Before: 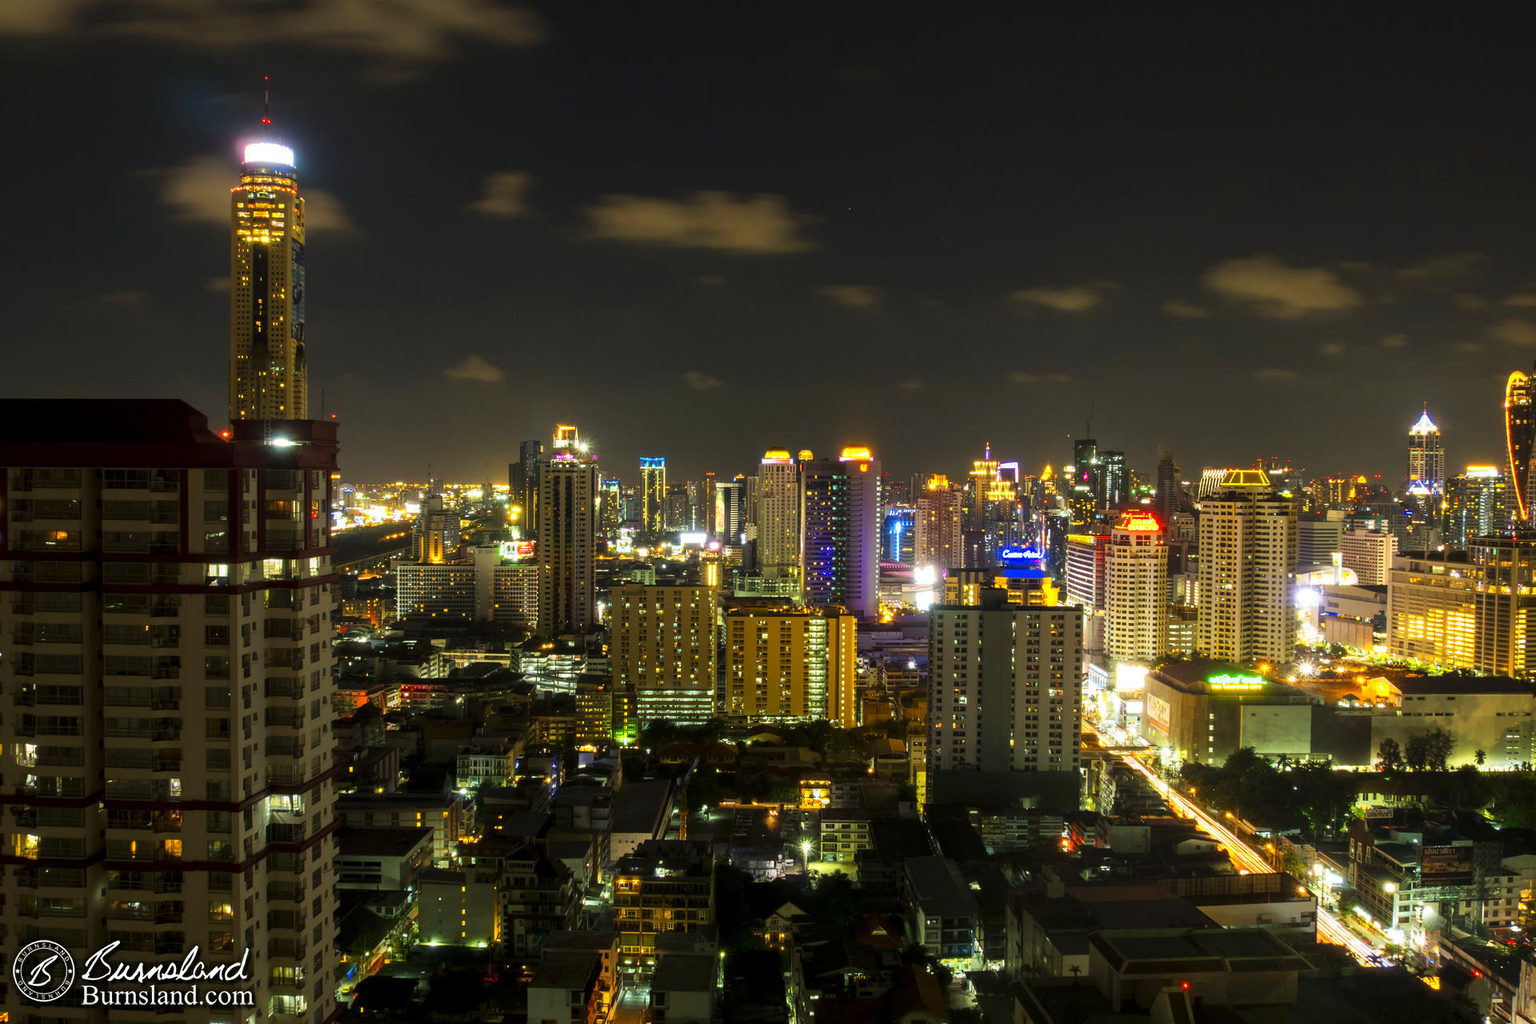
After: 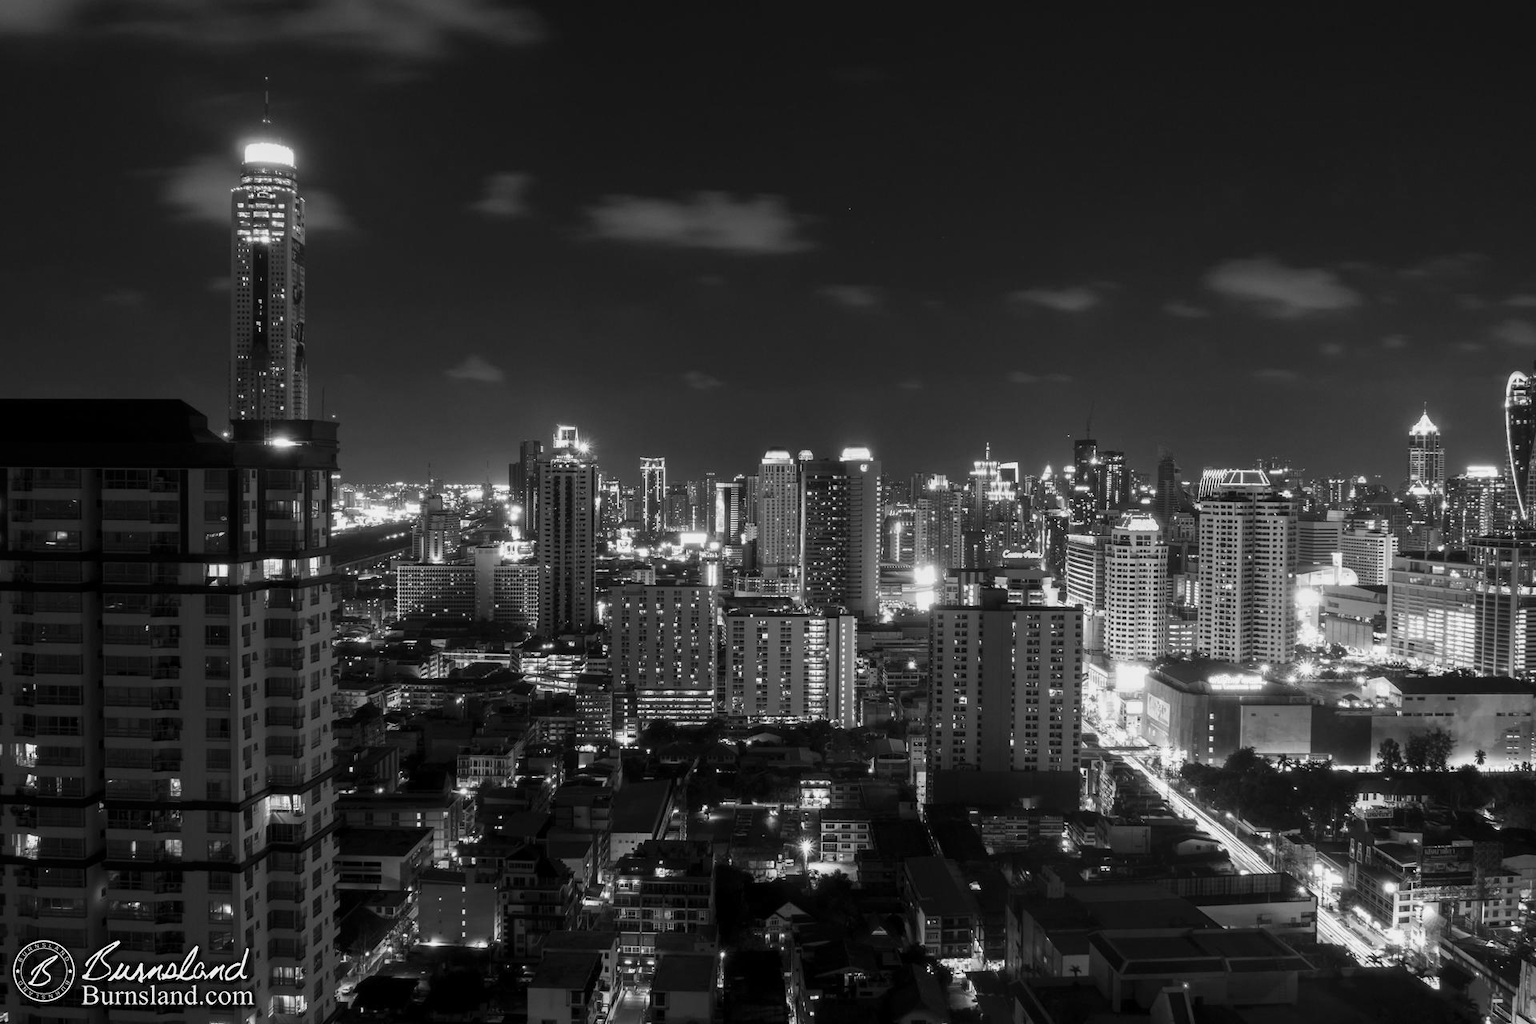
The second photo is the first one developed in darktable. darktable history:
white balance: red 0.871, blue 1.249
monochrome: a -71.75, b 75.82
tone equalizer: on, module defaults
